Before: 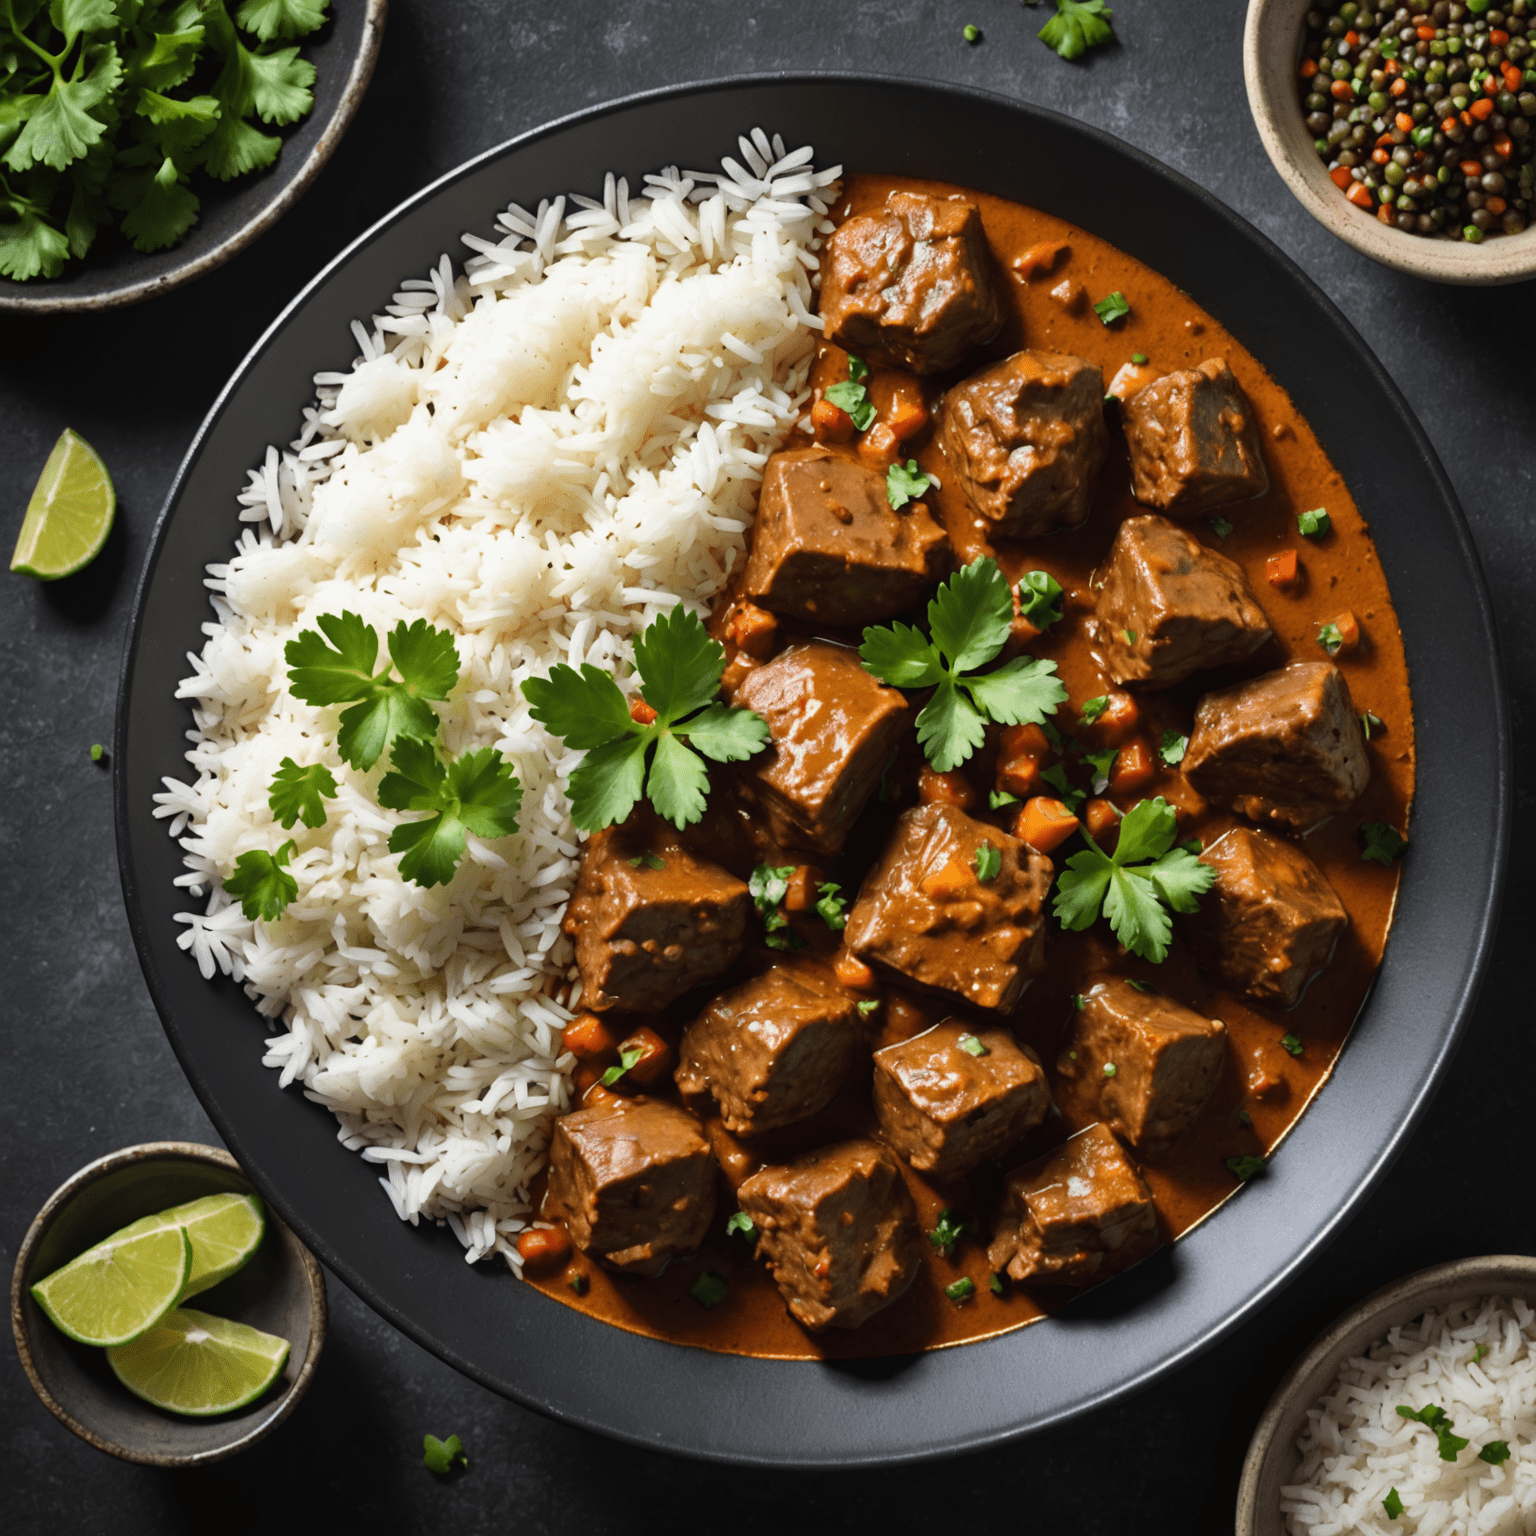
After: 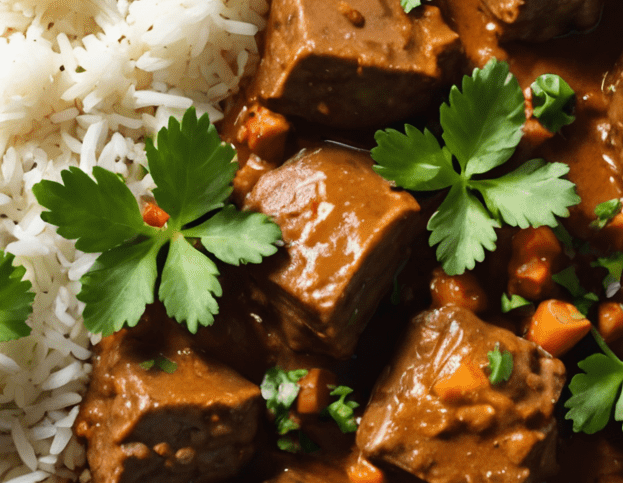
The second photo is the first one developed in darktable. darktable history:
crop: left 31.826%, top 32.414%, right 27.593%, bottom 36.076%
